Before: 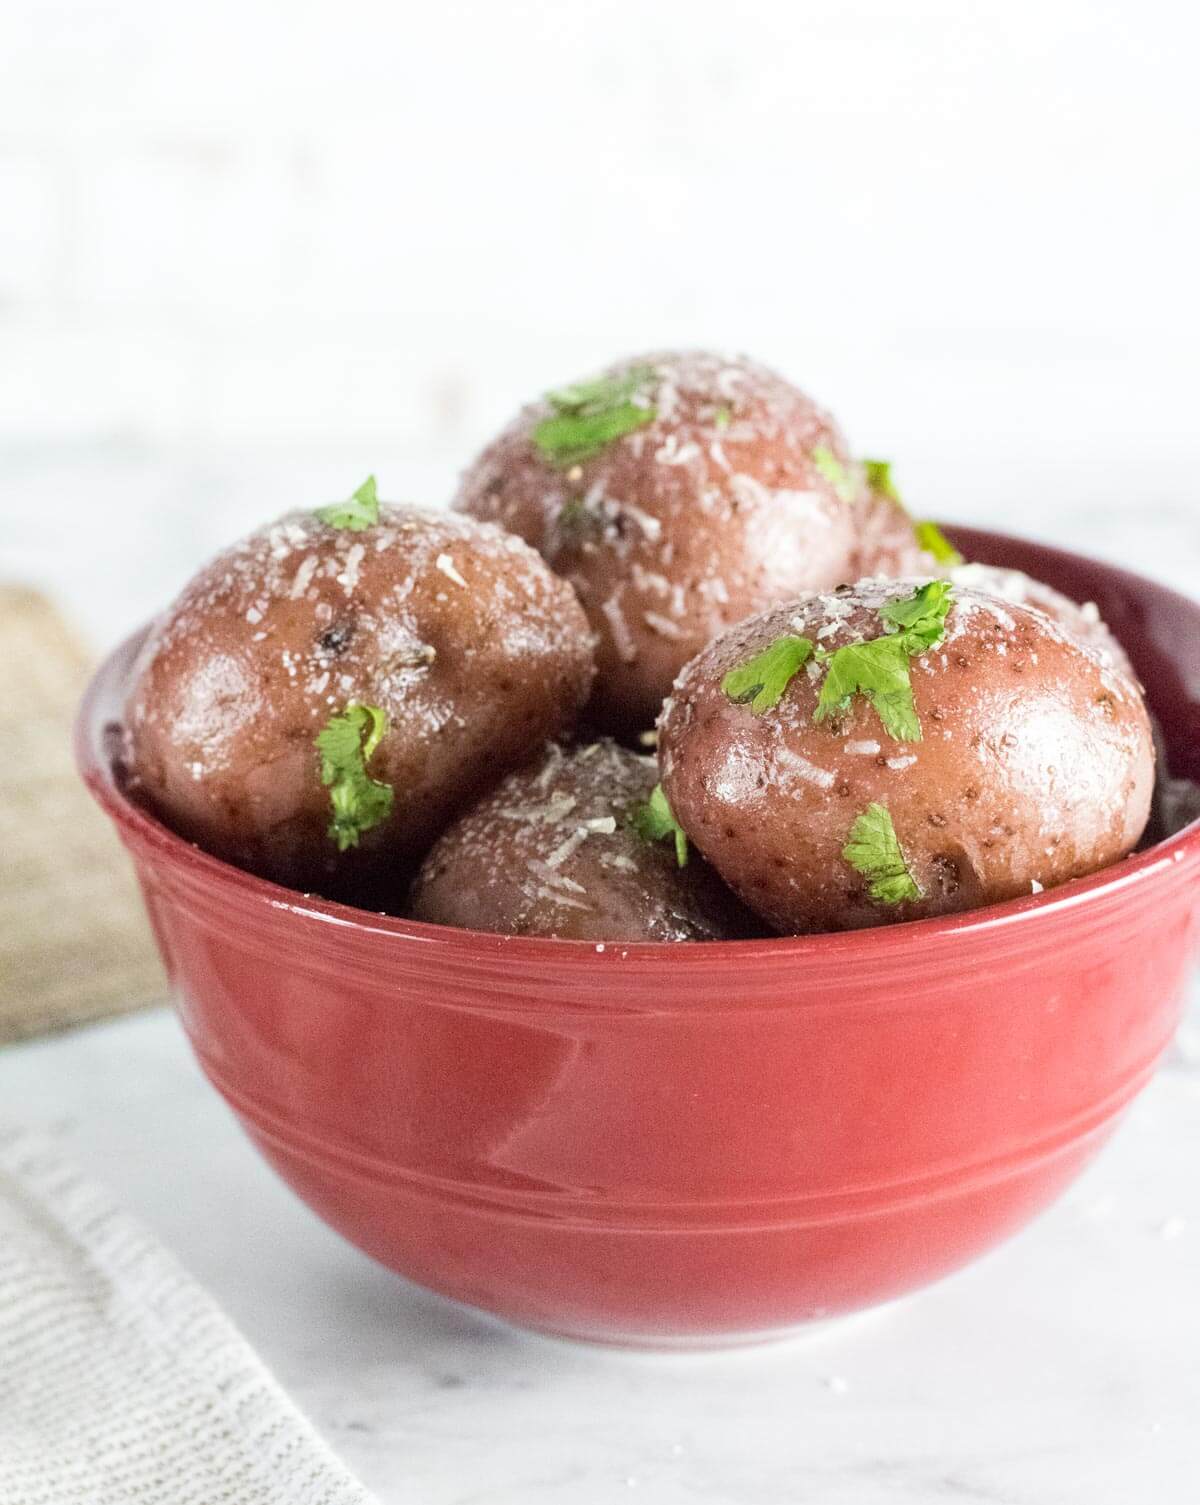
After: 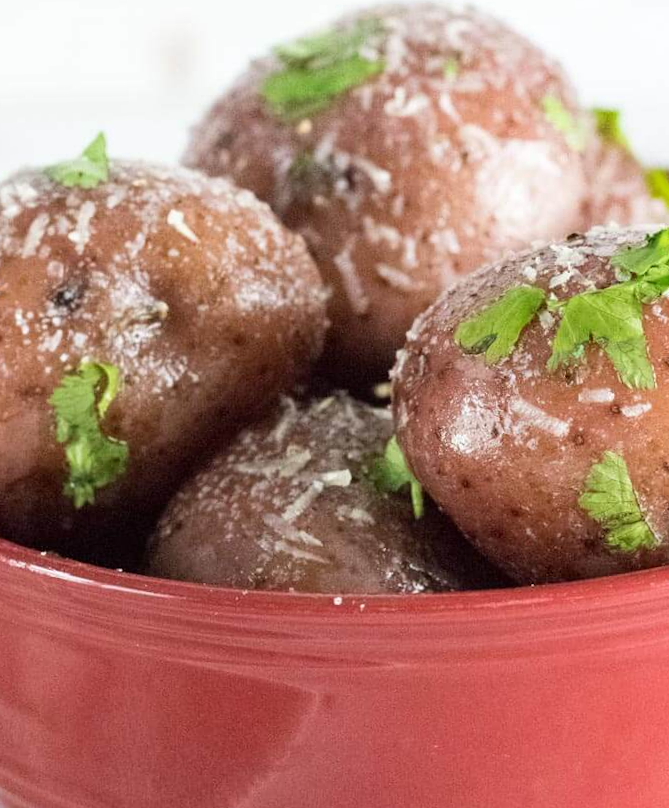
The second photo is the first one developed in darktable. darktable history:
rotate and perspective: rotation -1°, crop left 0.011, crop right 0.989, crop top 0.025, crop bottom 0.975
crop and rotate: left 22.13%, top 22.054%, right 22.026%, bottom 22.102%
